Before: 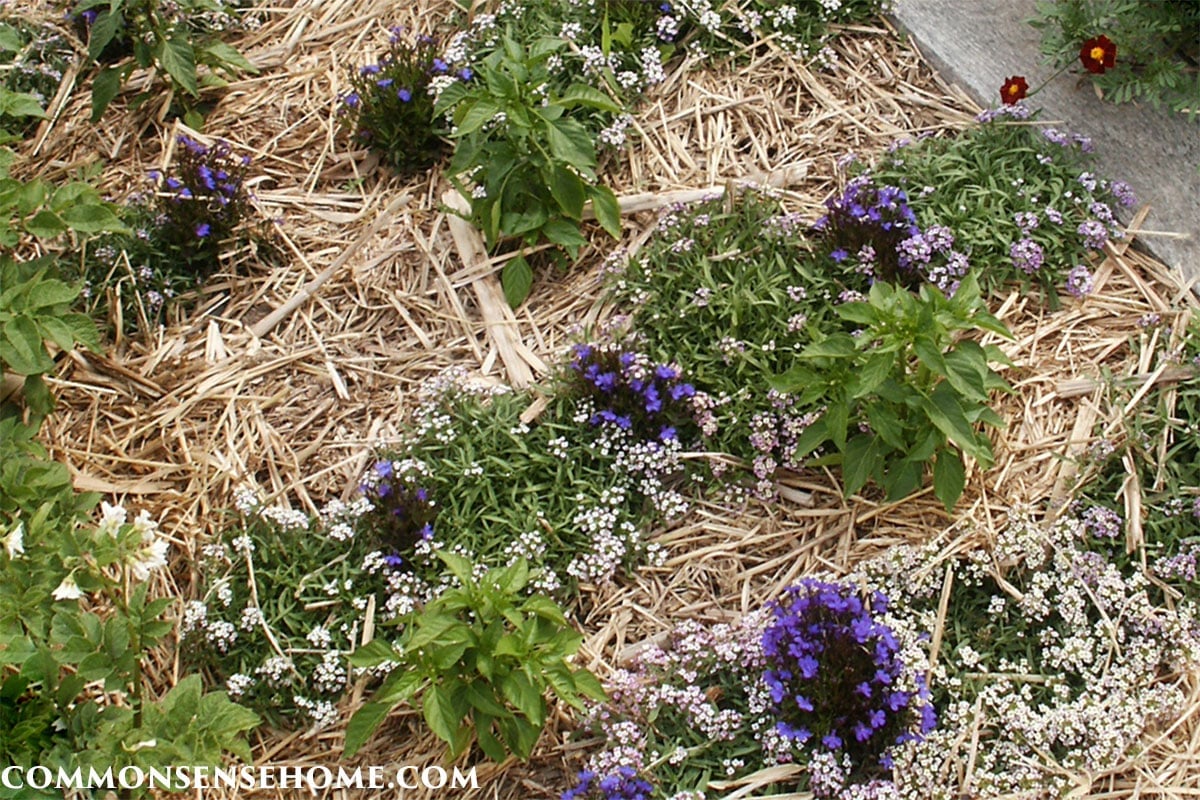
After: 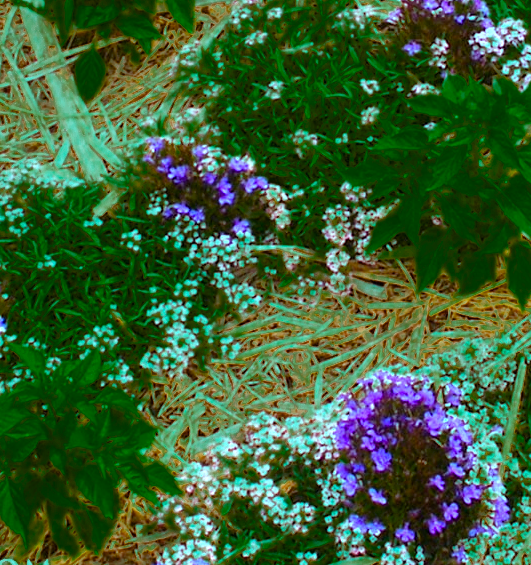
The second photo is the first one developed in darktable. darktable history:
crop: left 35.588%, top 25.916%, right 20.158%, bottom 3.358%
shadows and highlights: low approximation 0.01, soften with gaussian
exposure: exposure 0.564 EV, compensate highlight preservation false
color zones: curves: ch0 [(0.25, 0.5) (0.347, 0.092) (0.75, 0.5)]; ch1 [(0.25, 0.5) (0.33, 0.51) (0.75, 0.5)]
color balance rgb: highlights gain › chroma 7.38%, highlights gain › hue 187.85°, linear chroma grading › global chroma 14.751%, perceptual saturation grading › global saturation 20%, perceptual saturation grading › highlights -24.941%, perceptual saturation grading › shadows 24.399%, perceptual brilliance grading › global brilliance 11.385%, global vibrance 20%
